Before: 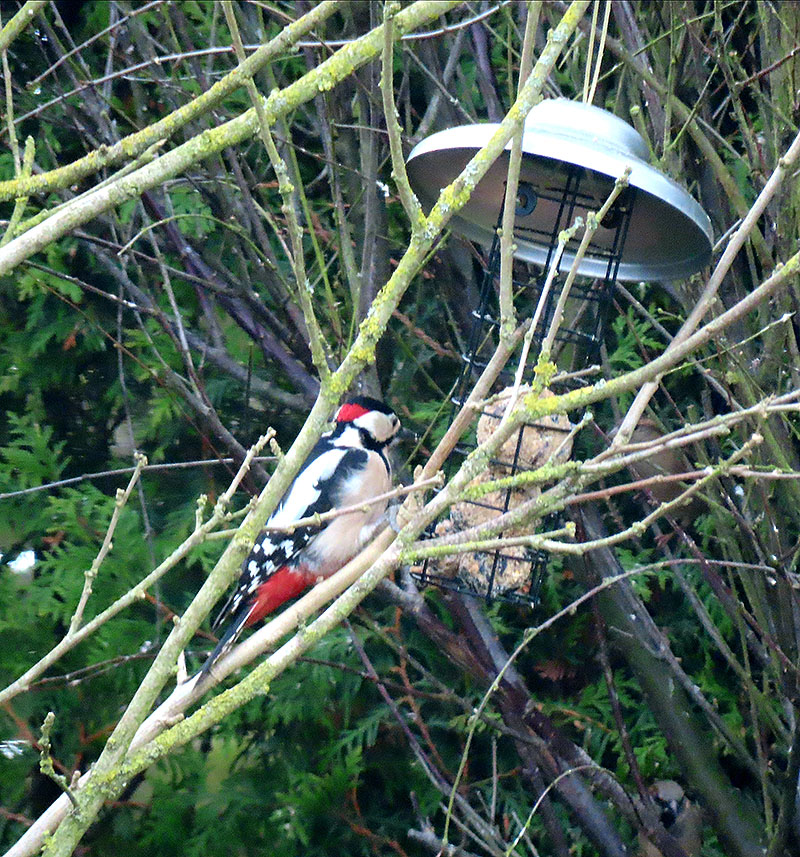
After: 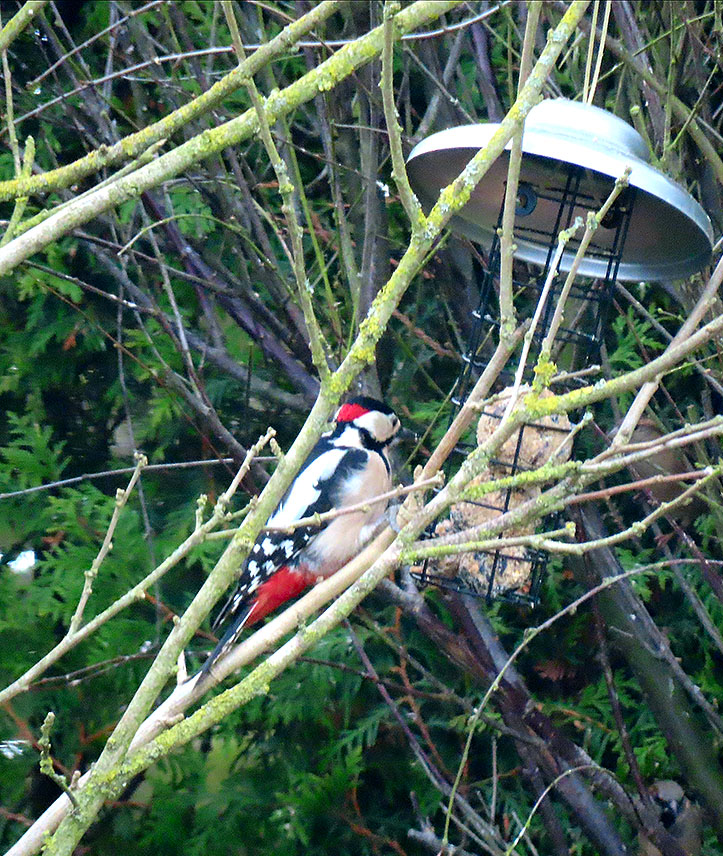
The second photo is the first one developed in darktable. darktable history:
contrast brightness saturation: saturation 0.1
crop: right 9.509%, bottom 0.031%
